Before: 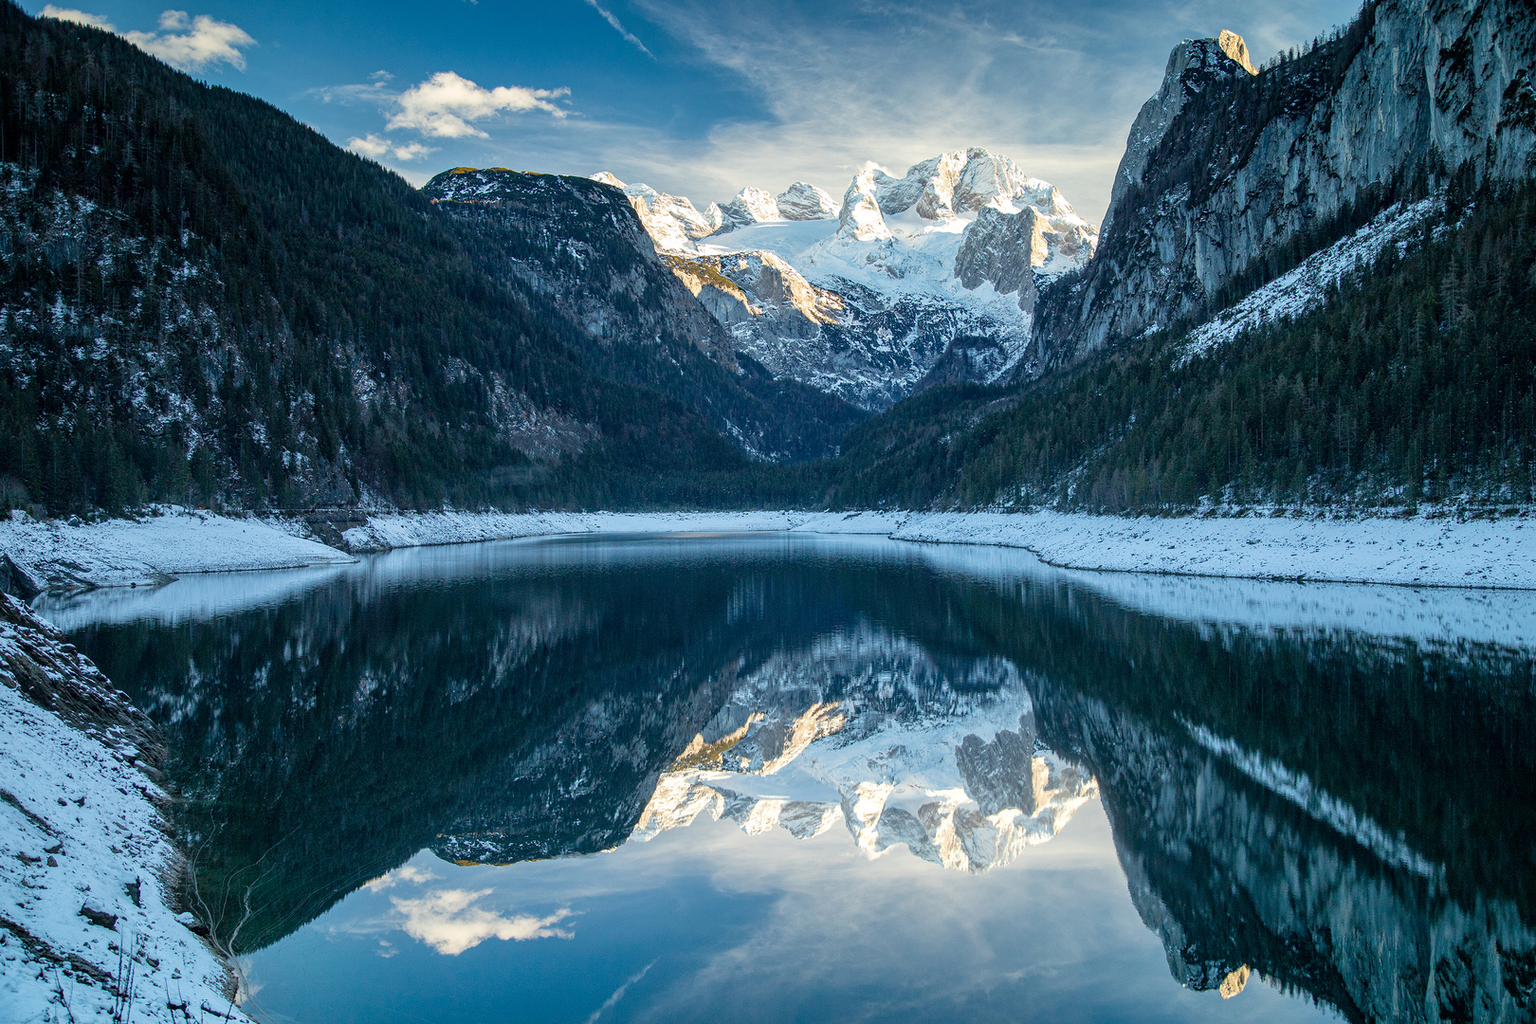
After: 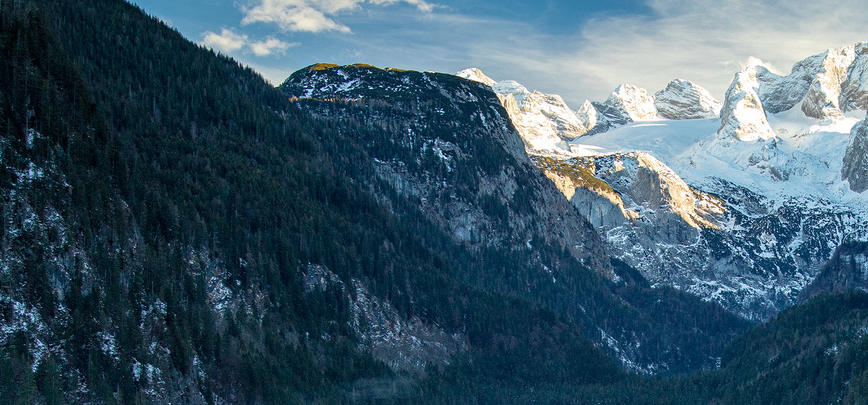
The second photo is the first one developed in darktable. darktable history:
crop: left 10.21%, top 10.489%, right 35.988%, bottom 52.007%
